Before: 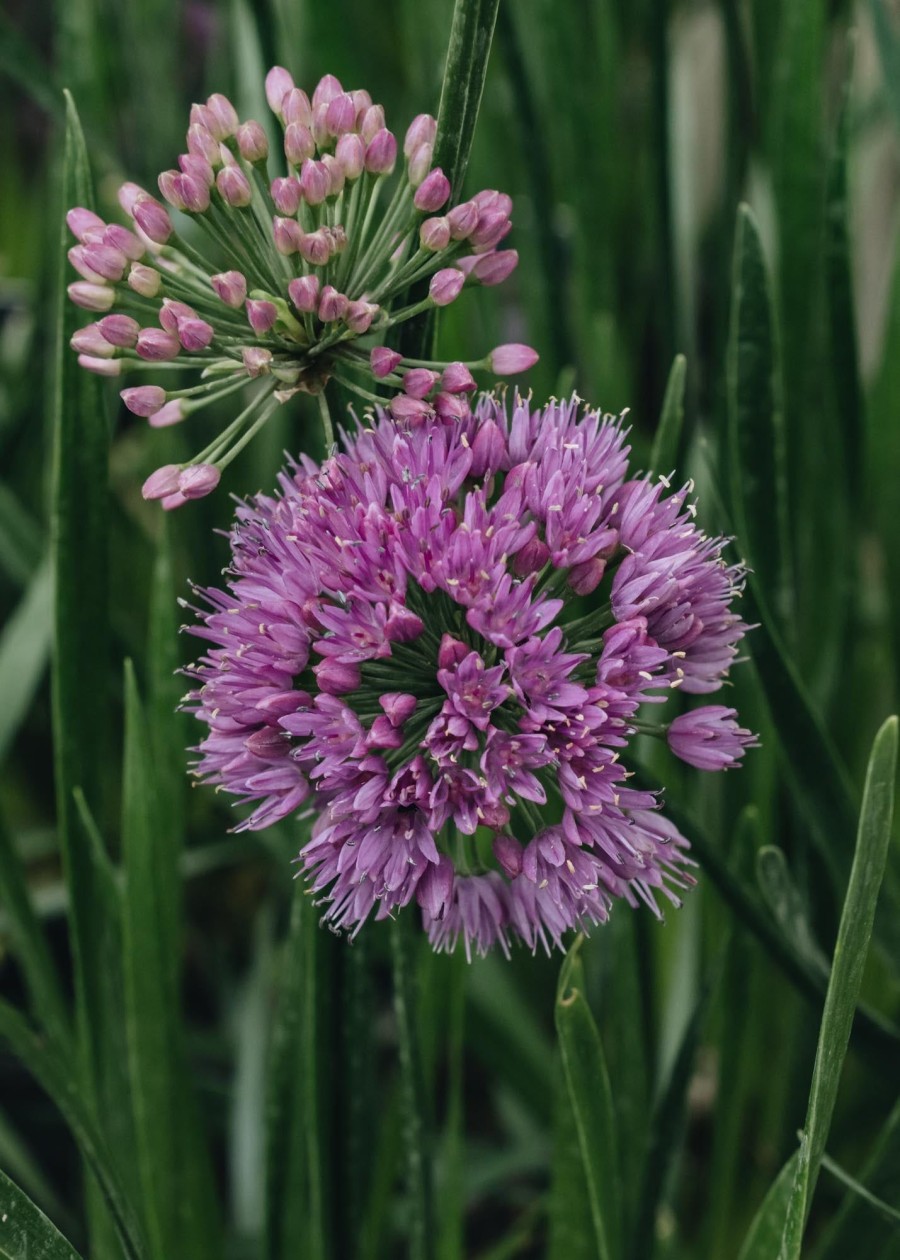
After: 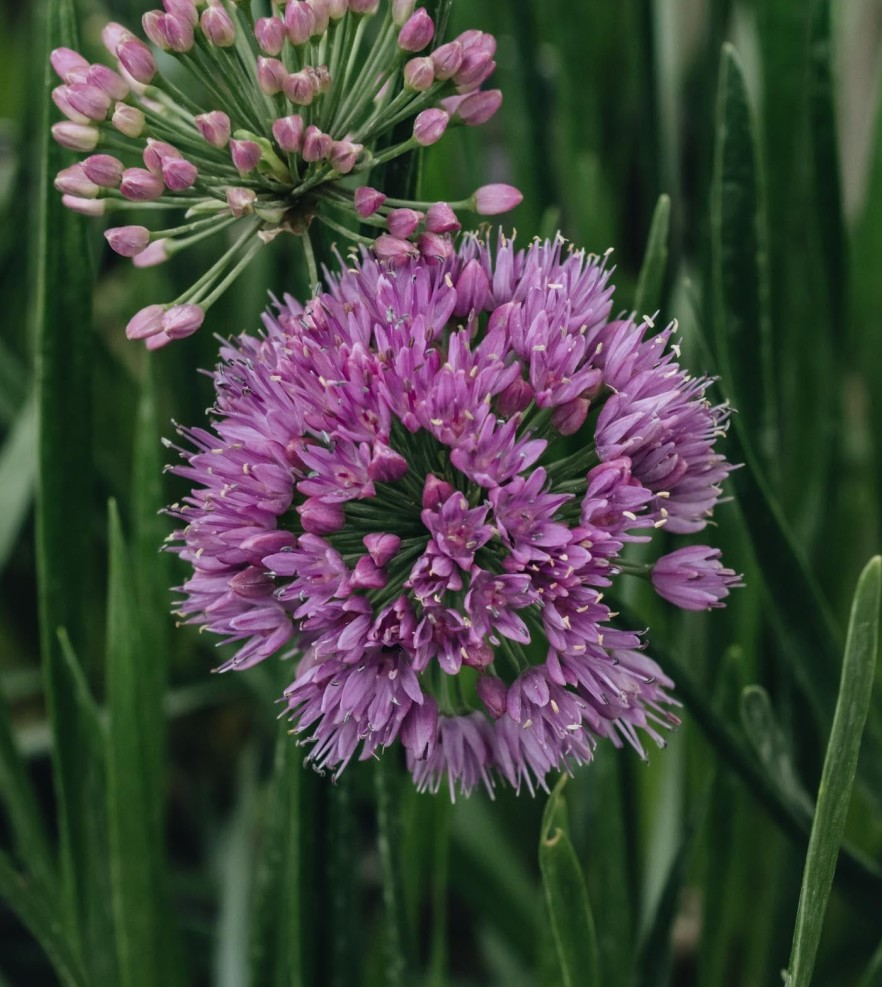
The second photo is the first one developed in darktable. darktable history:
crop and rotate: left 1.8%, top 12.771%, right 0.197%, bottom 8.87%
